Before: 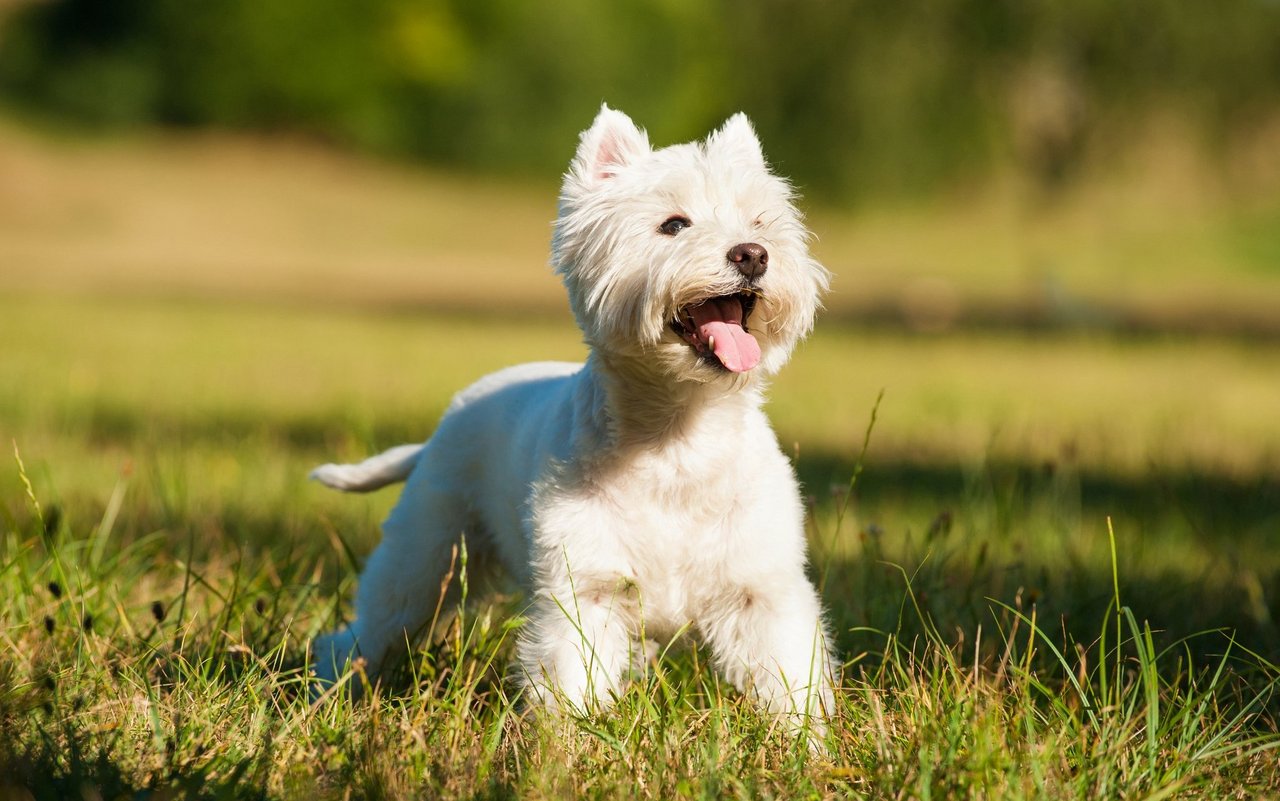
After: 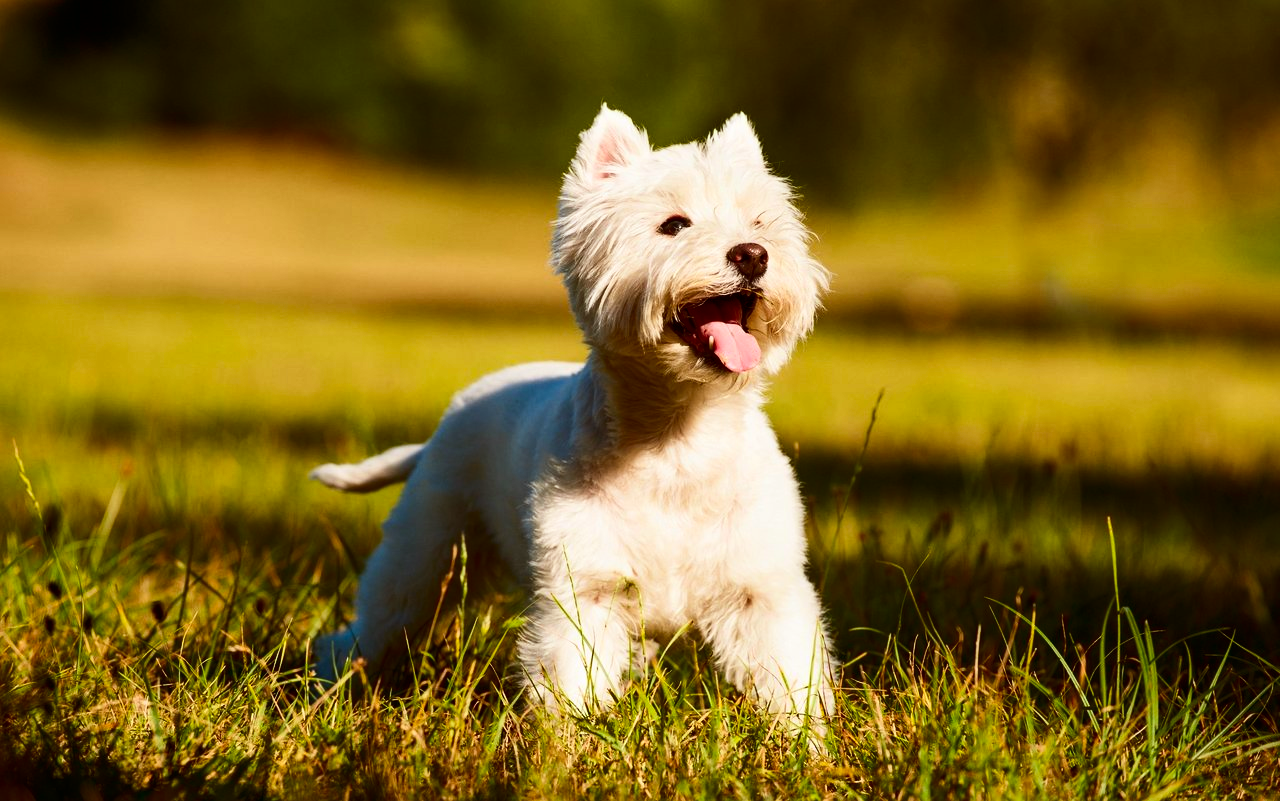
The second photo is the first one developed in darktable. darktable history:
rgb levels: mode RGB, independent channels, levels [[0, 0.5, 1], [0, 0.521, 1], [0, 0.536, 1]]
contrast brightness saturation: contrast 0.21, brightness -0.11, saturation 0.21
tone equalizer: on, module defaults
